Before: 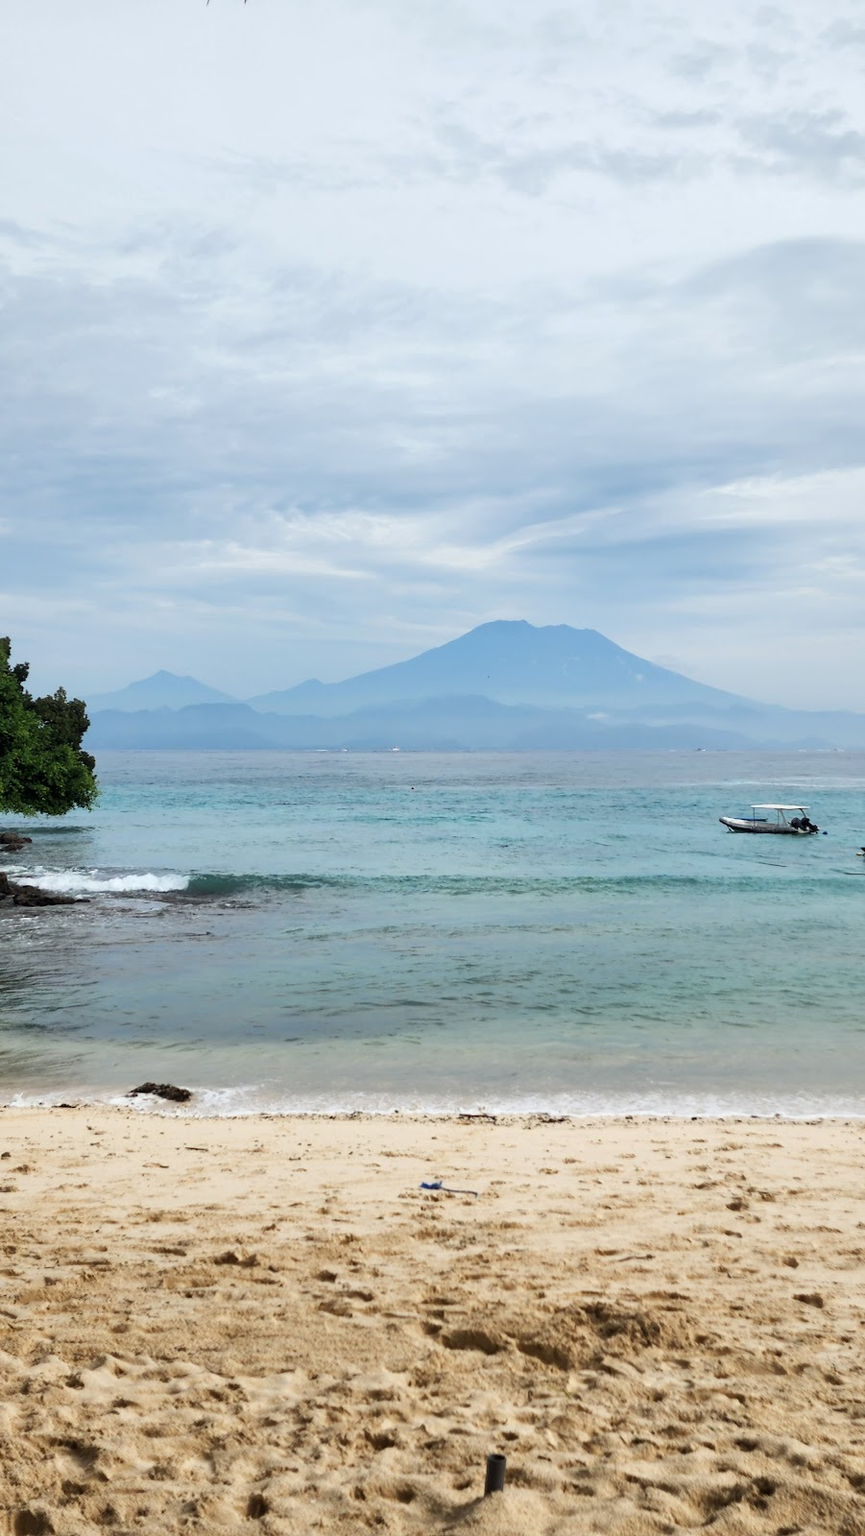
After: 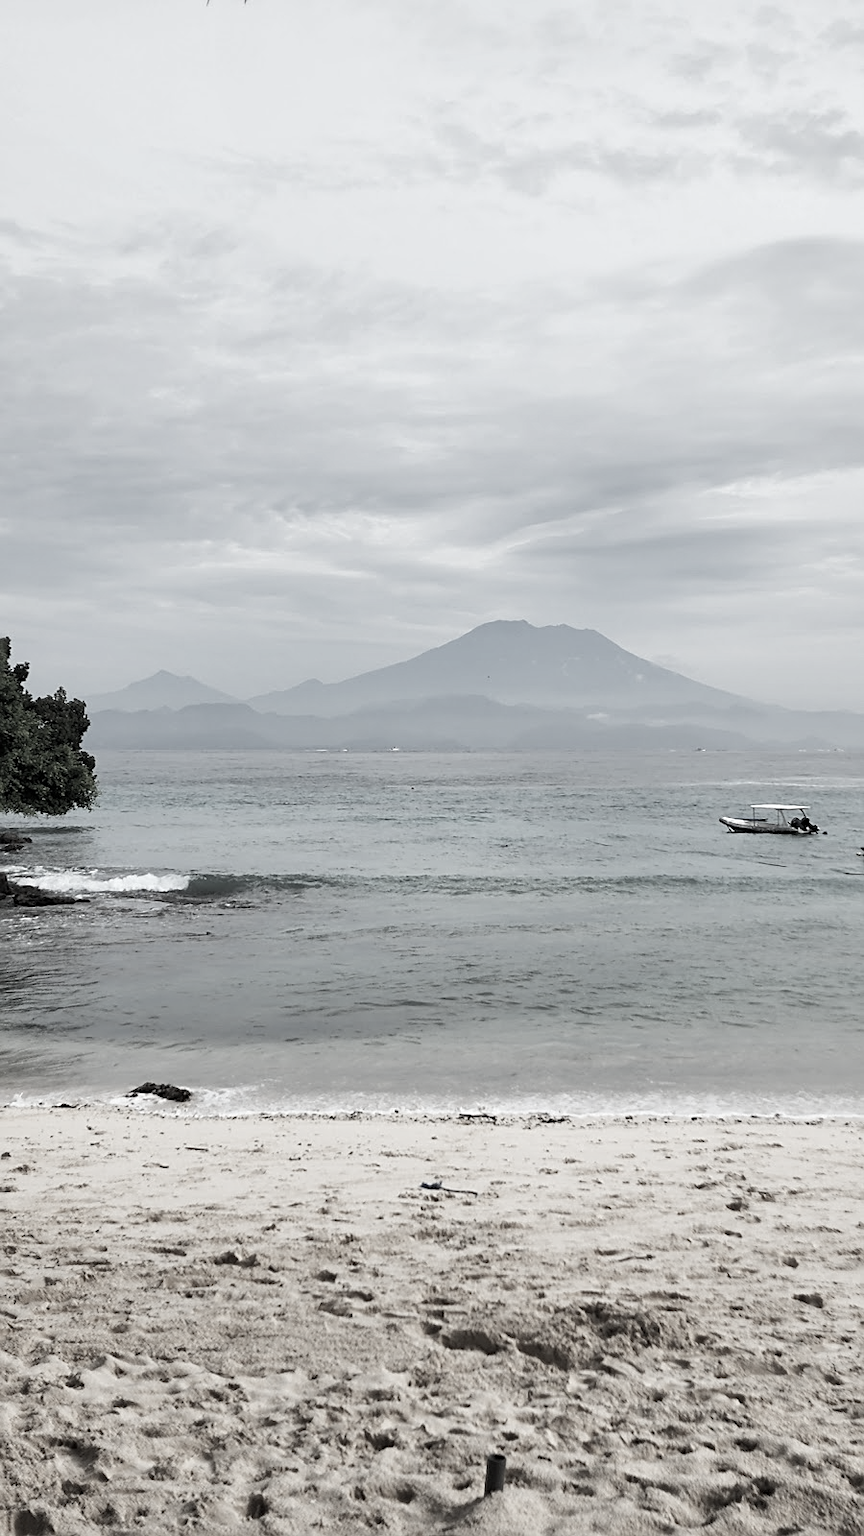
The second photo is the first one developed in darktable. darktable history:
sharpen: on, module defaults
color correction: saturation 0.2
